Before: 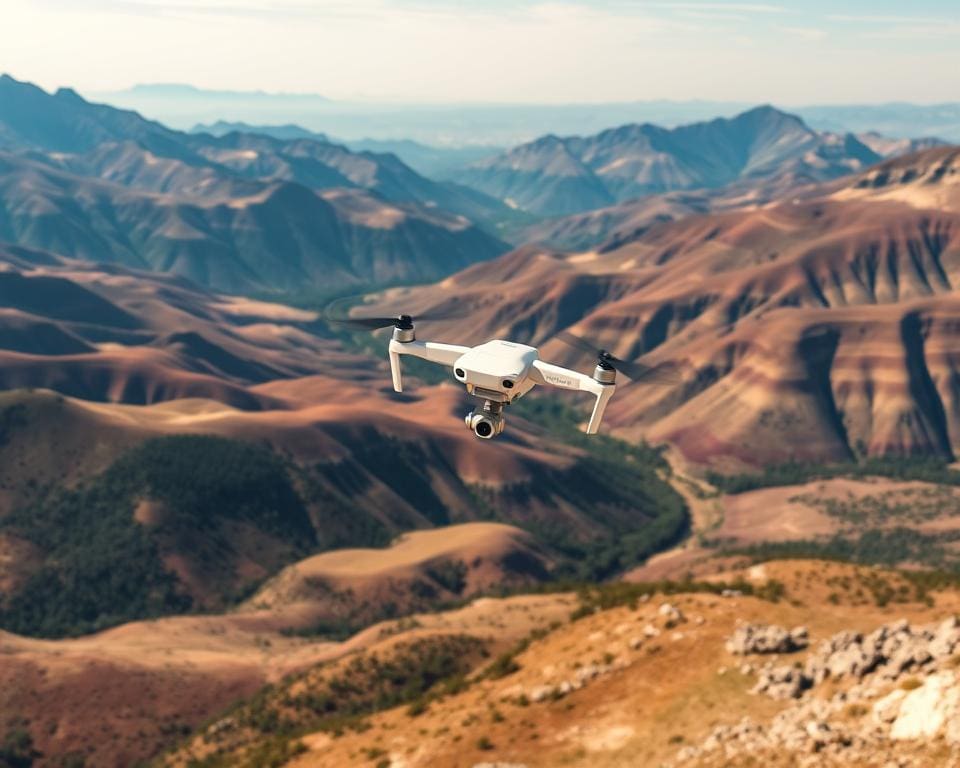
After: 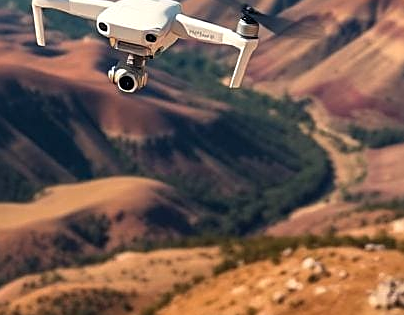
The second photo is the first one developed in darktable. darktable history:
white balance: red 1, blue 1
color balance: gamma [0.9, 0.988, 0.975, 1.025], gain [1.05, 1, 1, 1]
crop: left 37.221%, top 45.169%, right 20.63%, bottom 13.777%
sharpen: on, module defaults
